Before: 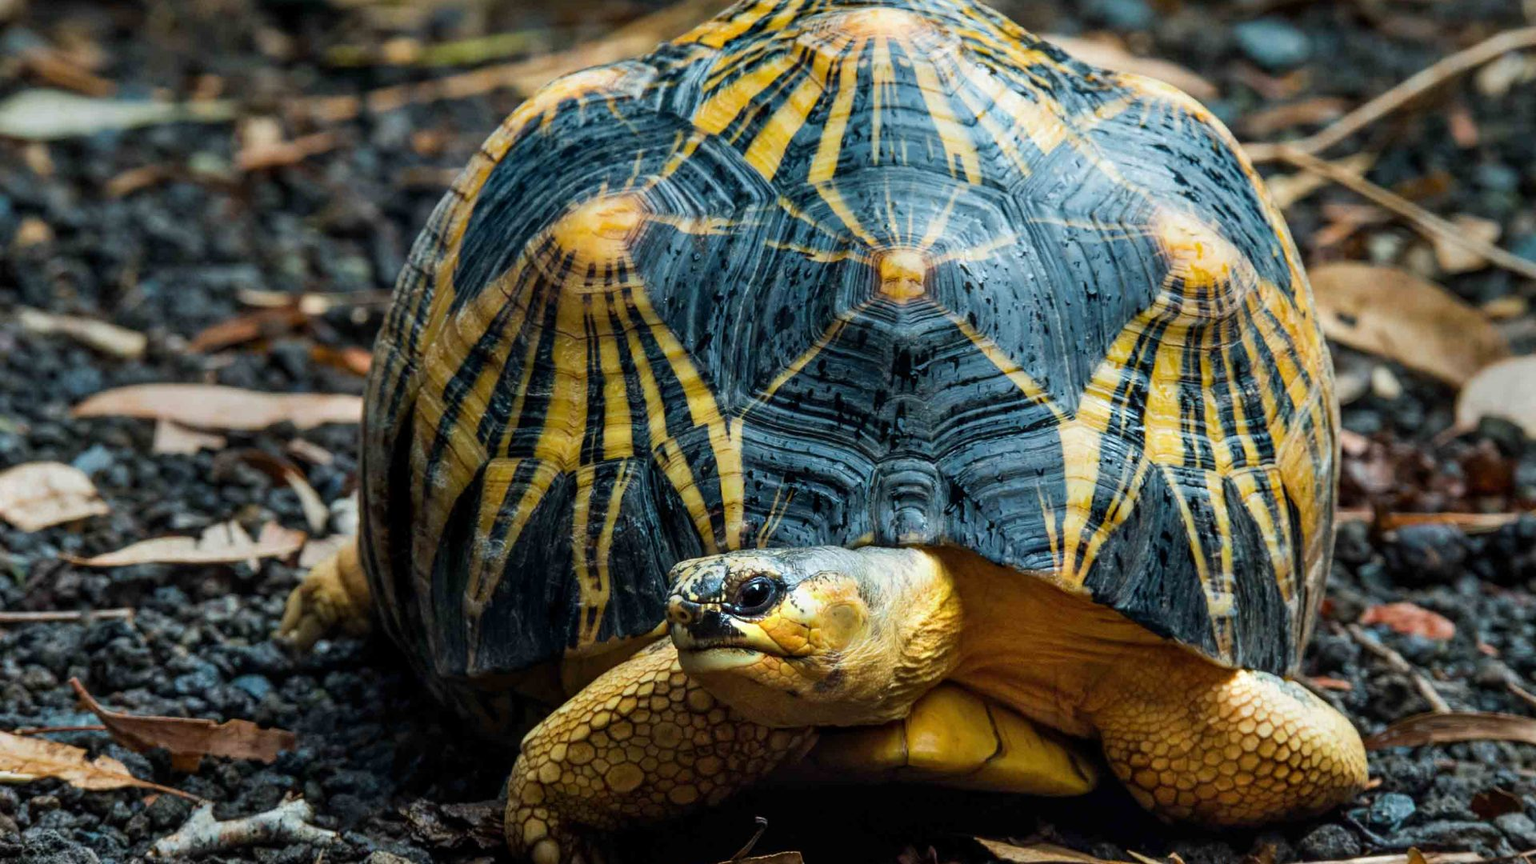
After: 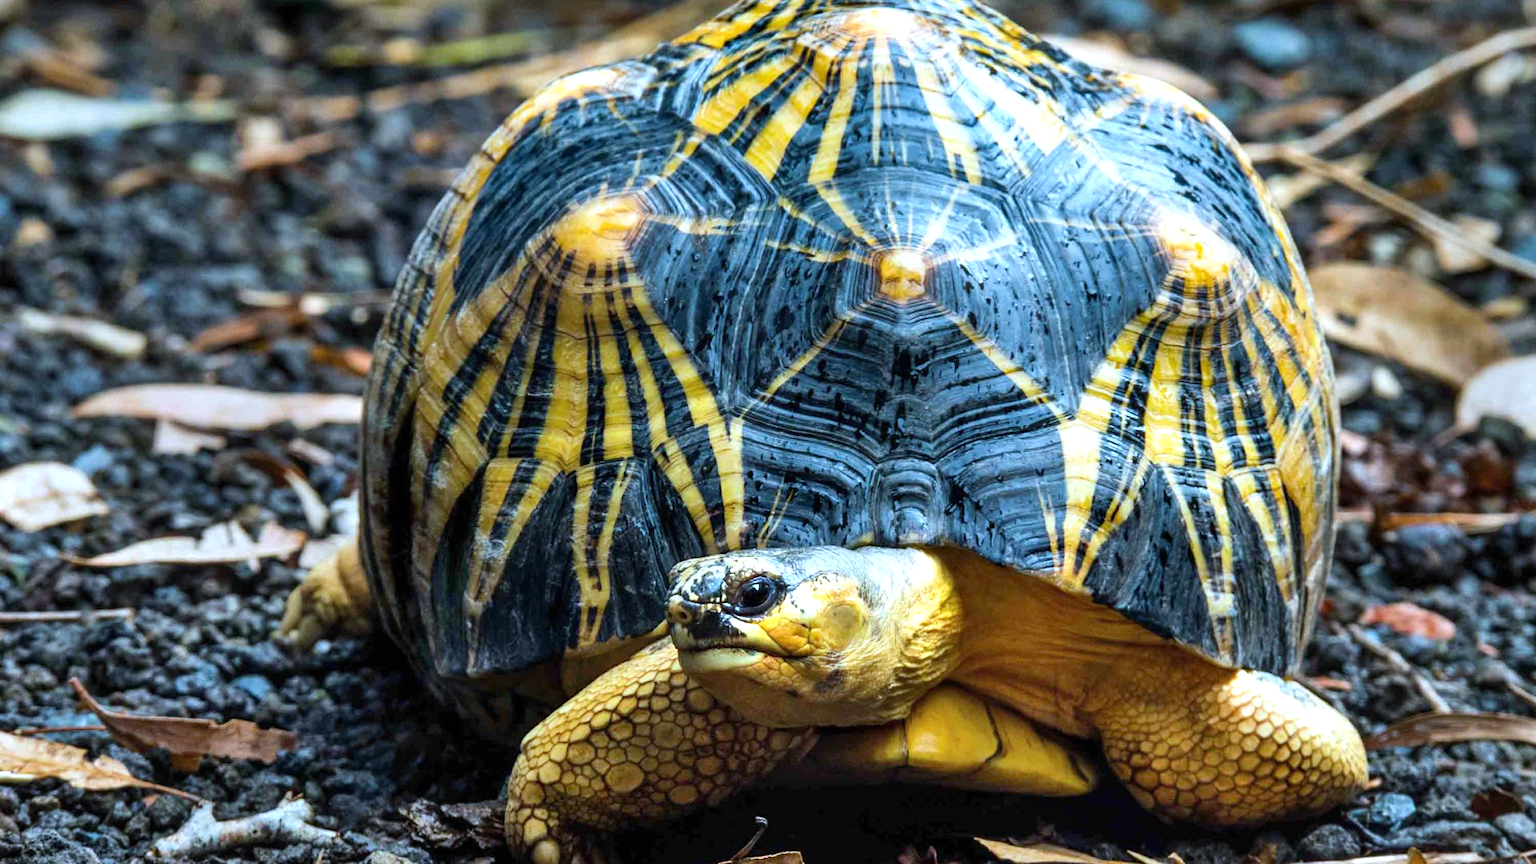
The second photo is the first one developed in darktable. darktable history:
white balance: red 0.926, green 1.003, blue 1.133
shadows and highlights: shadows 49, highlights -41, soften with gaussian
exposure: black level correction 0, exposure 0.6 EV, compensate exposure bias true, compensate highlight preservation false
